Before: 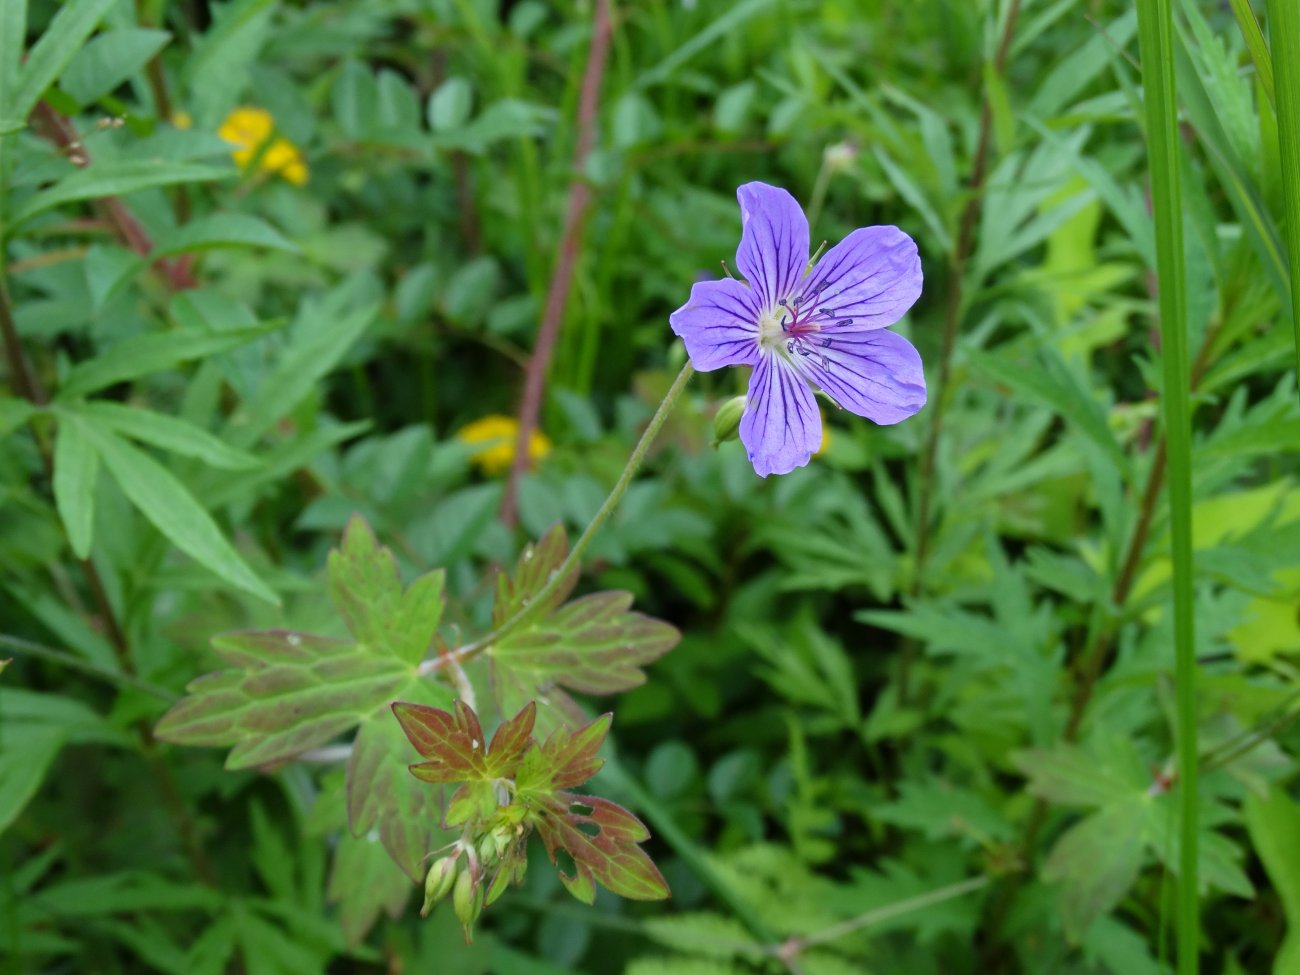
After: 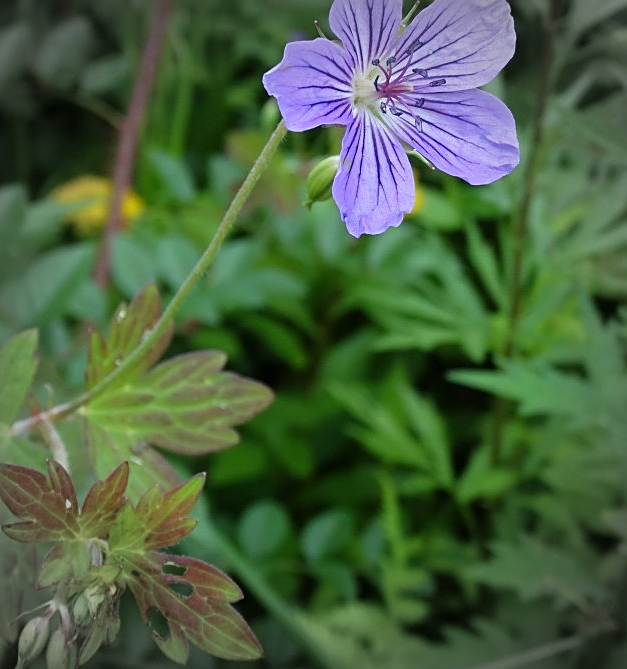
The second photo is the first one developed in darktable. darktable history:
sharpen: on, module defaults
crop: left 31.379%, top 24.658%, right 20.326%, bottom 6.628%
white balance: red 0.986, blue 1.01
color balance rgb: global vibrance 1%, saturation formula JzAzBz (2021)
vignetting: fall-off start 67.15%, brightness -0.442, saturation -0.691, width/height ratio 1.011, unbound false
color correction: saturation 0.99
